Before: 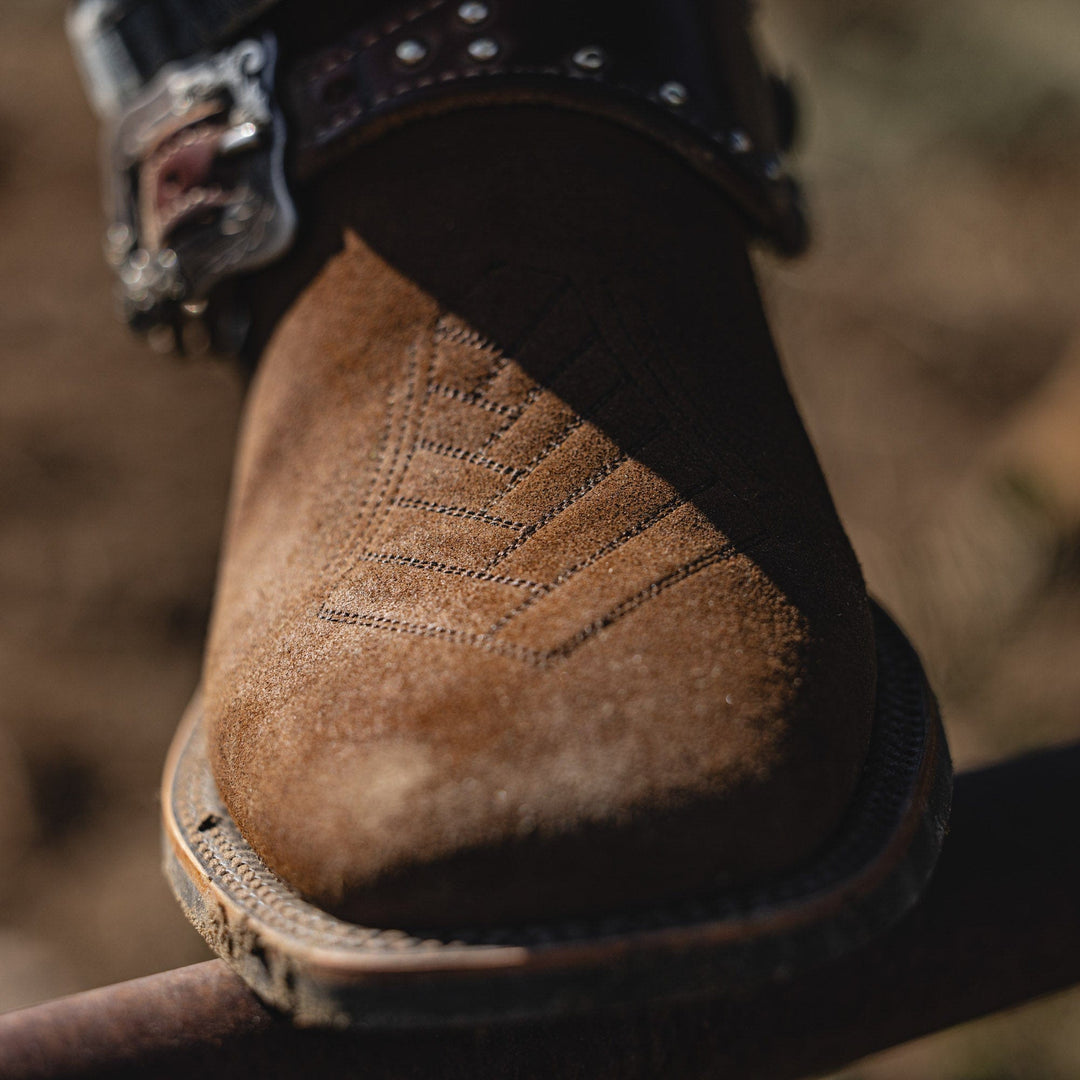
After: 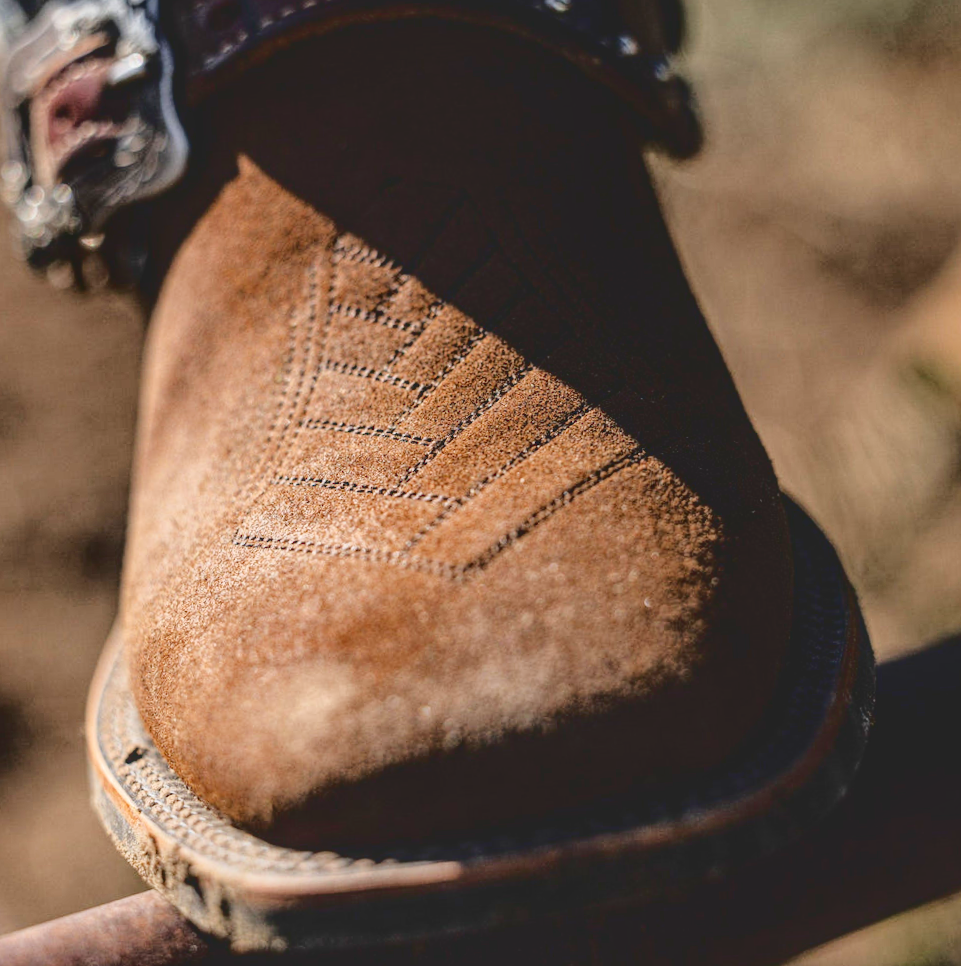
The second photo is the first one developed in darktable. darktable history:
tone curve: curves: ch0 [(0, 0) (0.003, 0.128) (0.011, 0.133) (0.025, 0.133) (0.044, 0.141) (0.069, 0.152) (0.1, 0.169) (0.136, 0.201) (0.177, 0.239) (0.224, 0.294) (0.277, 0.358) (0.335, 0.428) (0.399, 0.488) (0.468, 0.55) (0.543, 0.611) (0.623, 0.678) (0.709, 0.755) (0.801, 0.843) (0.898, 0.91) (1, 1)], color space Lab, linked channels, preserve colors none
crop and rotate: angle 3.19°, left 6.141%, top 5.714%
local contrast: highlights 97%, shadows 86%, detail 160%, midtone range 0.2
exposure: black level correction 0, exposure 0.693 EV, compensate highlight preservation false
filmic rgb: black relative exposure -7.65 EV, white relative exposure 4.56 EV, threshold 5.95 EV, hardness 3.61, contrast 1.054, enable highlight reconstruction true
